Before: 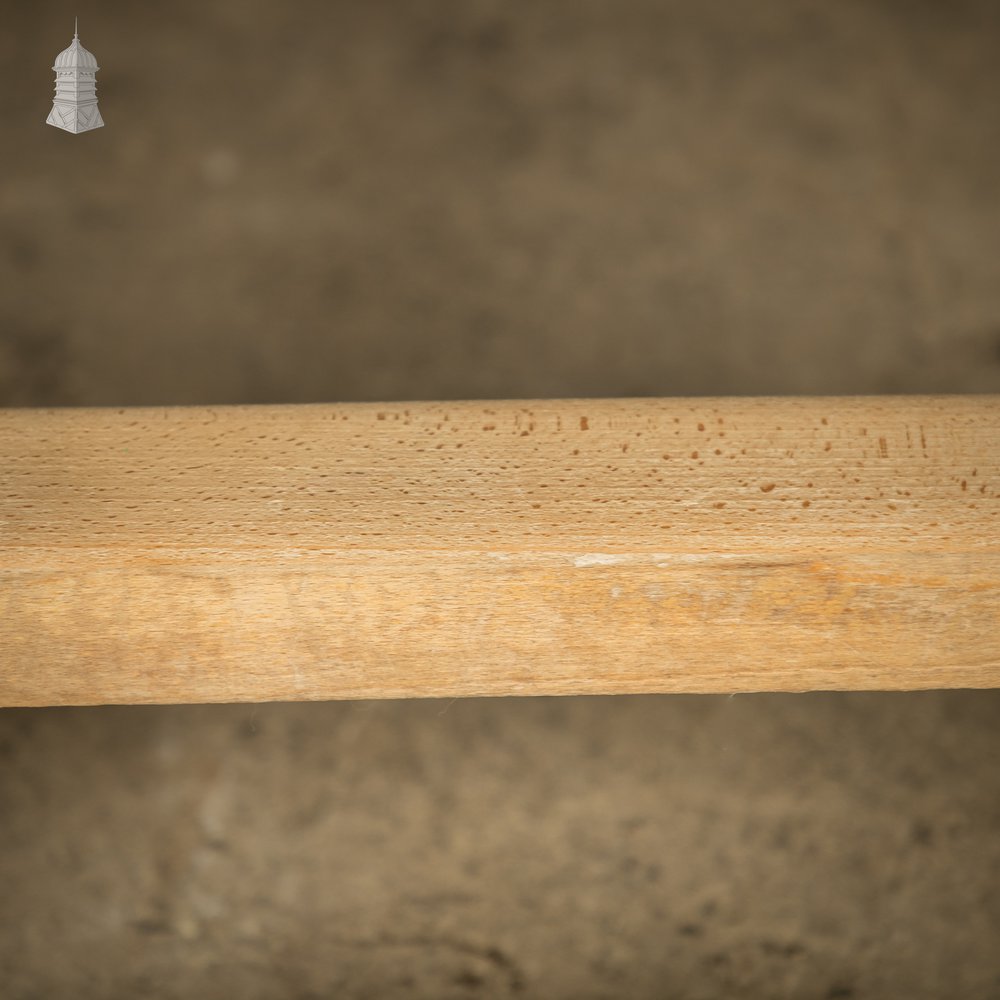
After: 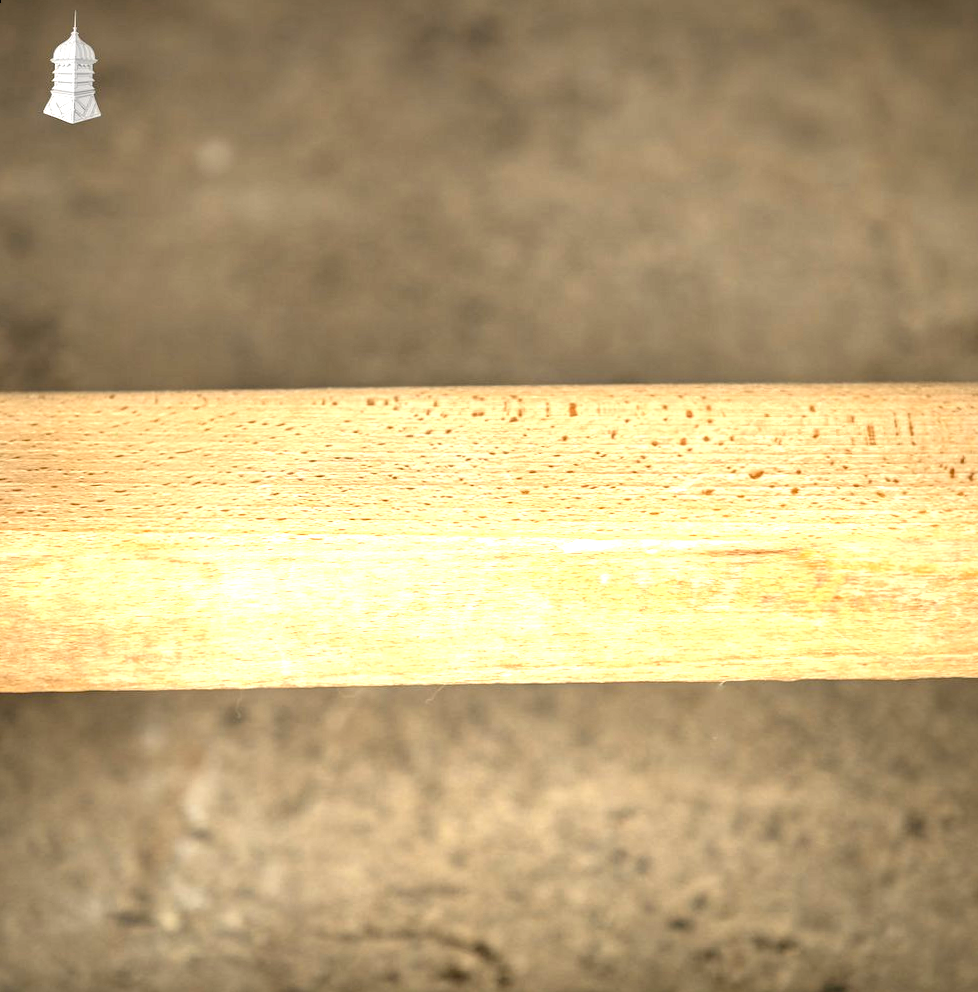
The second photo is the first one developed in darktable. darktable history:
rotate and perspective: rotation 0.226°, lens shift (vertical) -0.042, crop left 0.023, crop right 0.982, crop top 0.006, crop bottom 0.994
haze removal: compatibility mode true, adaptive false
exposure: black level correction 0, exposure 1.3 EV, compensate exposure bias true, compensate highlight preservation false
local contrast: detail 130%
